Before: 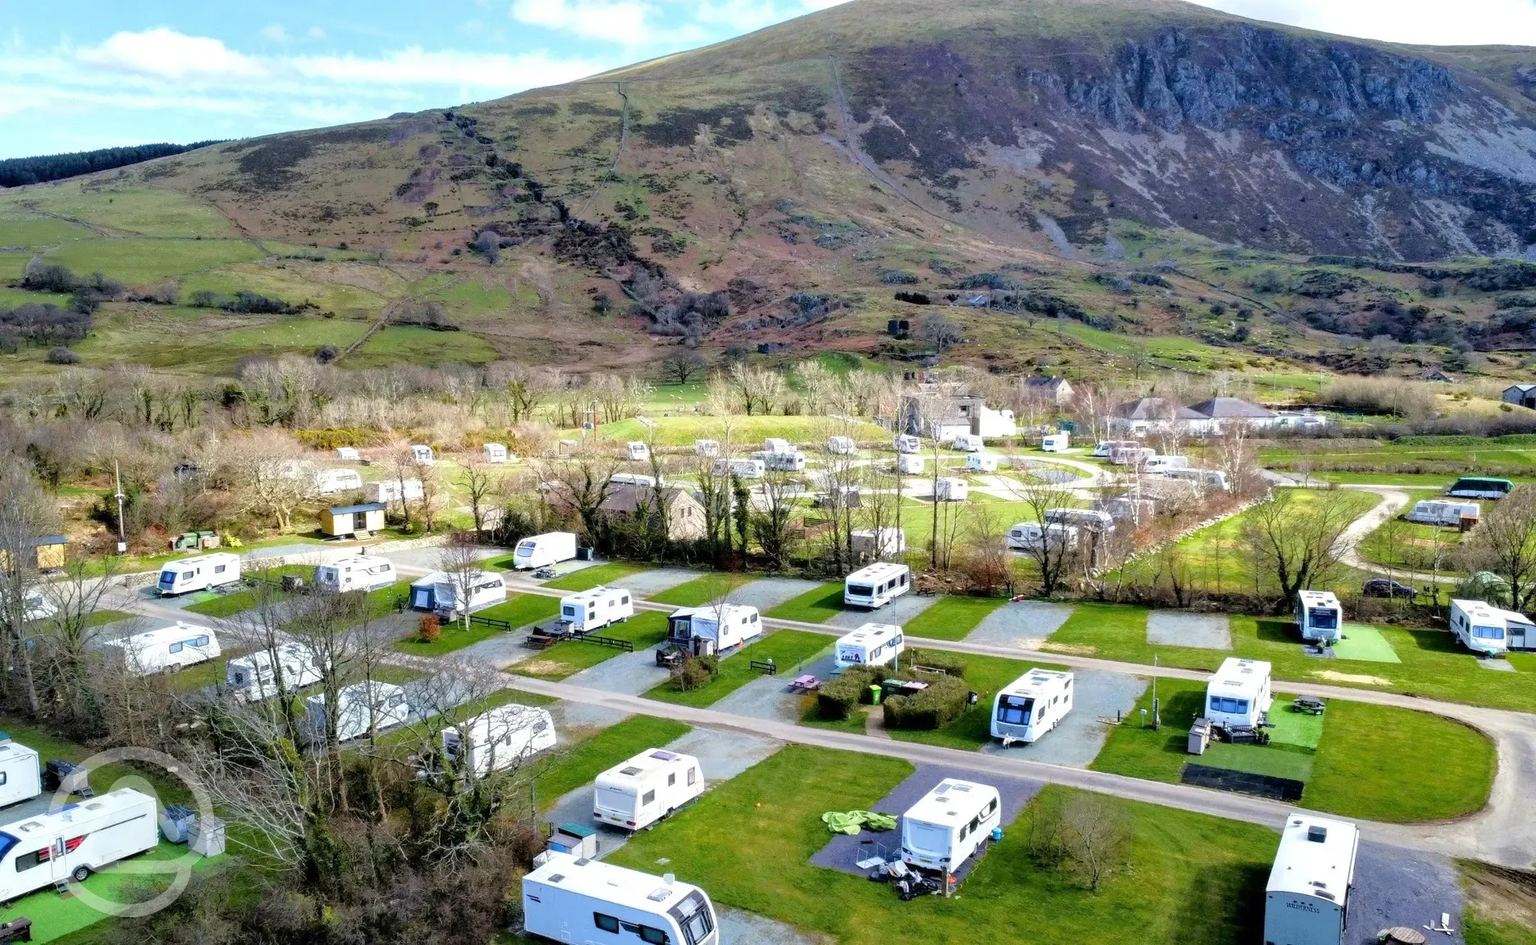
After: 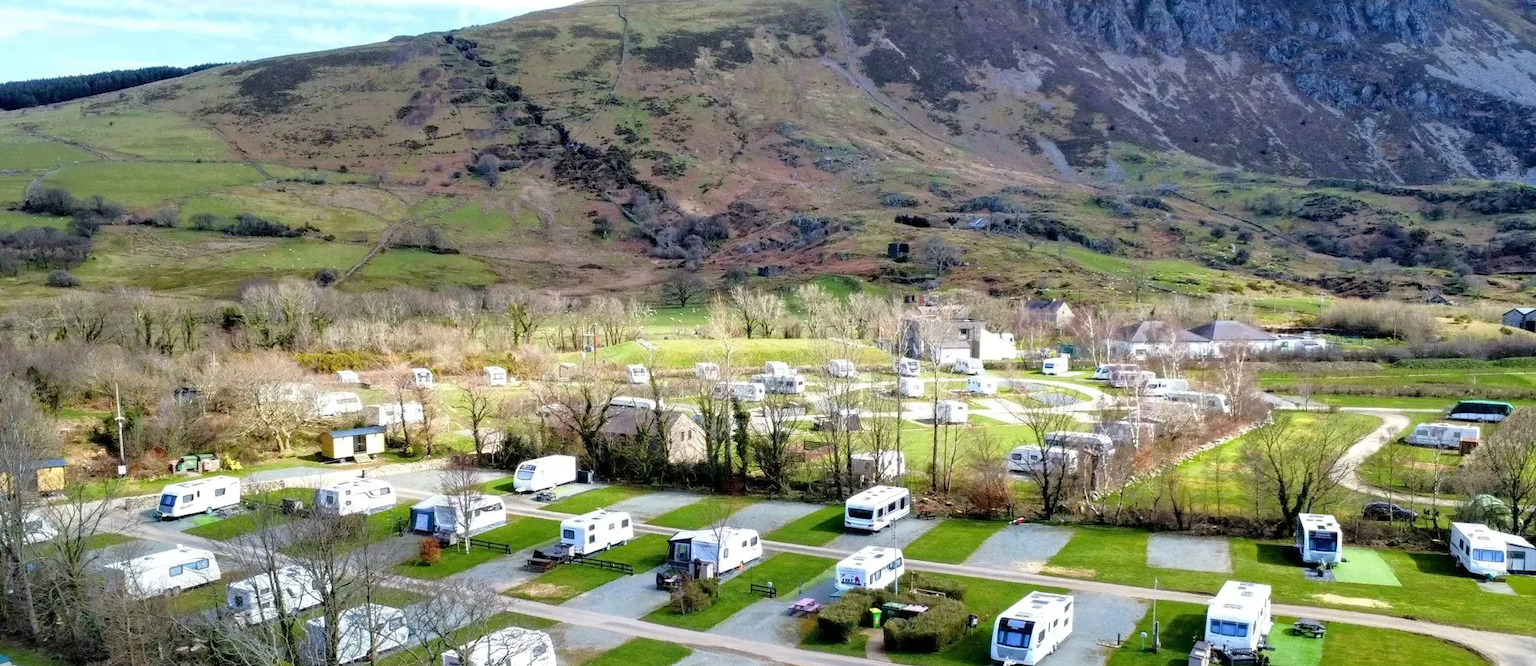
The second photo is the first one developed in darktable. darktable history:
crop and rotate: top 8.229%, bottom 21.255%
